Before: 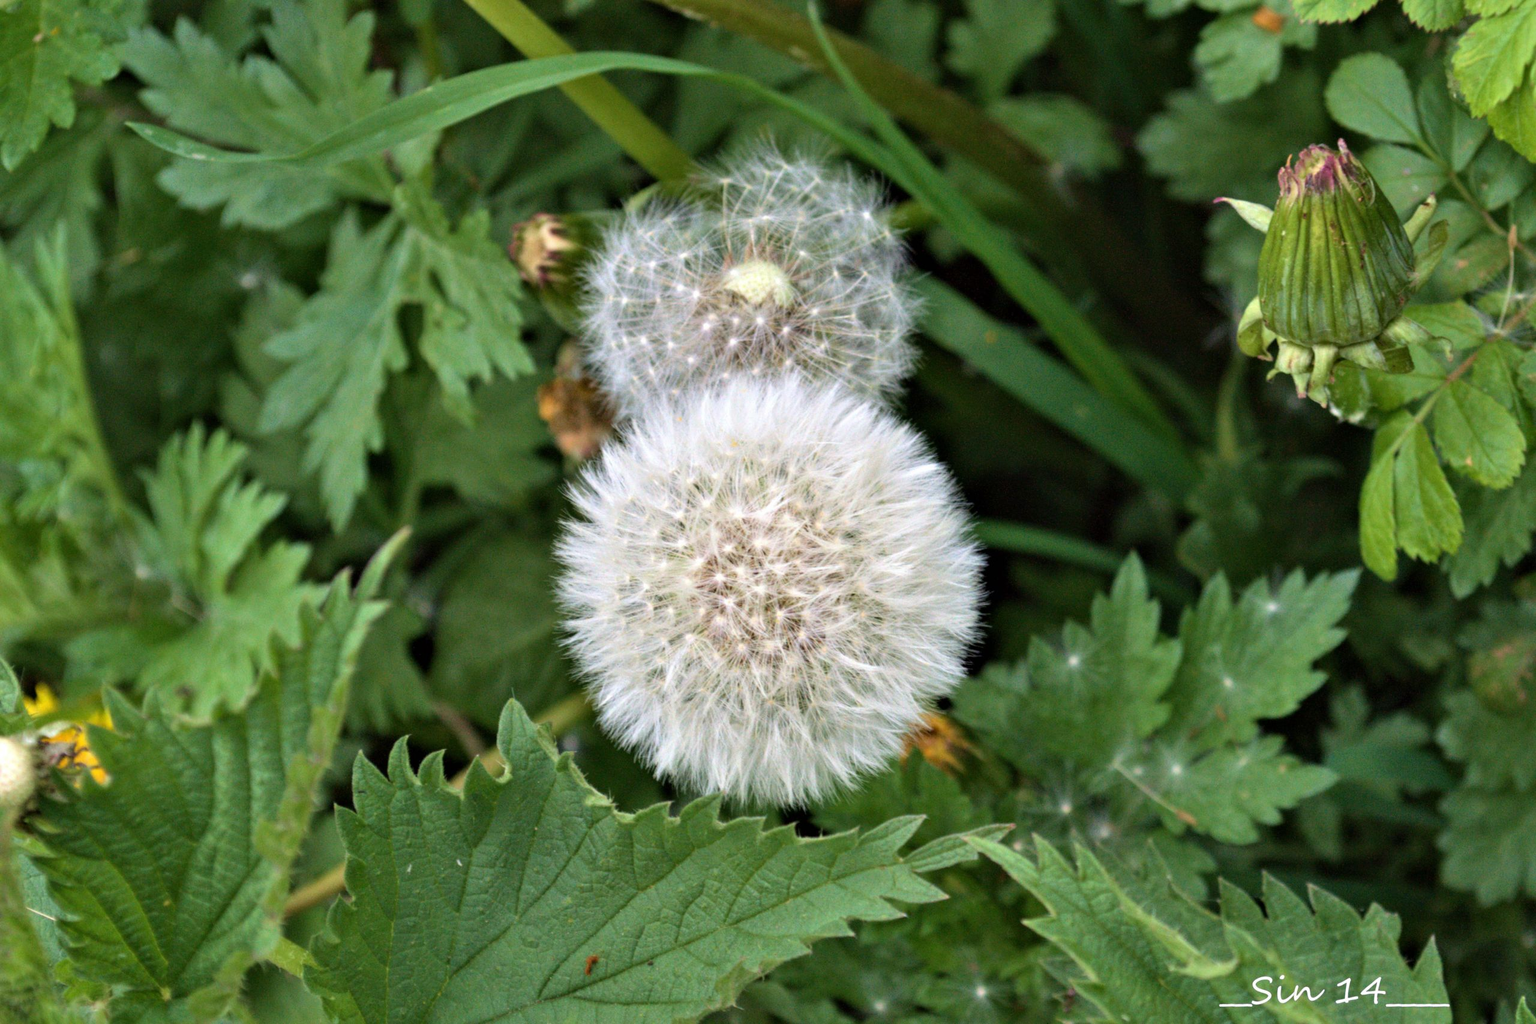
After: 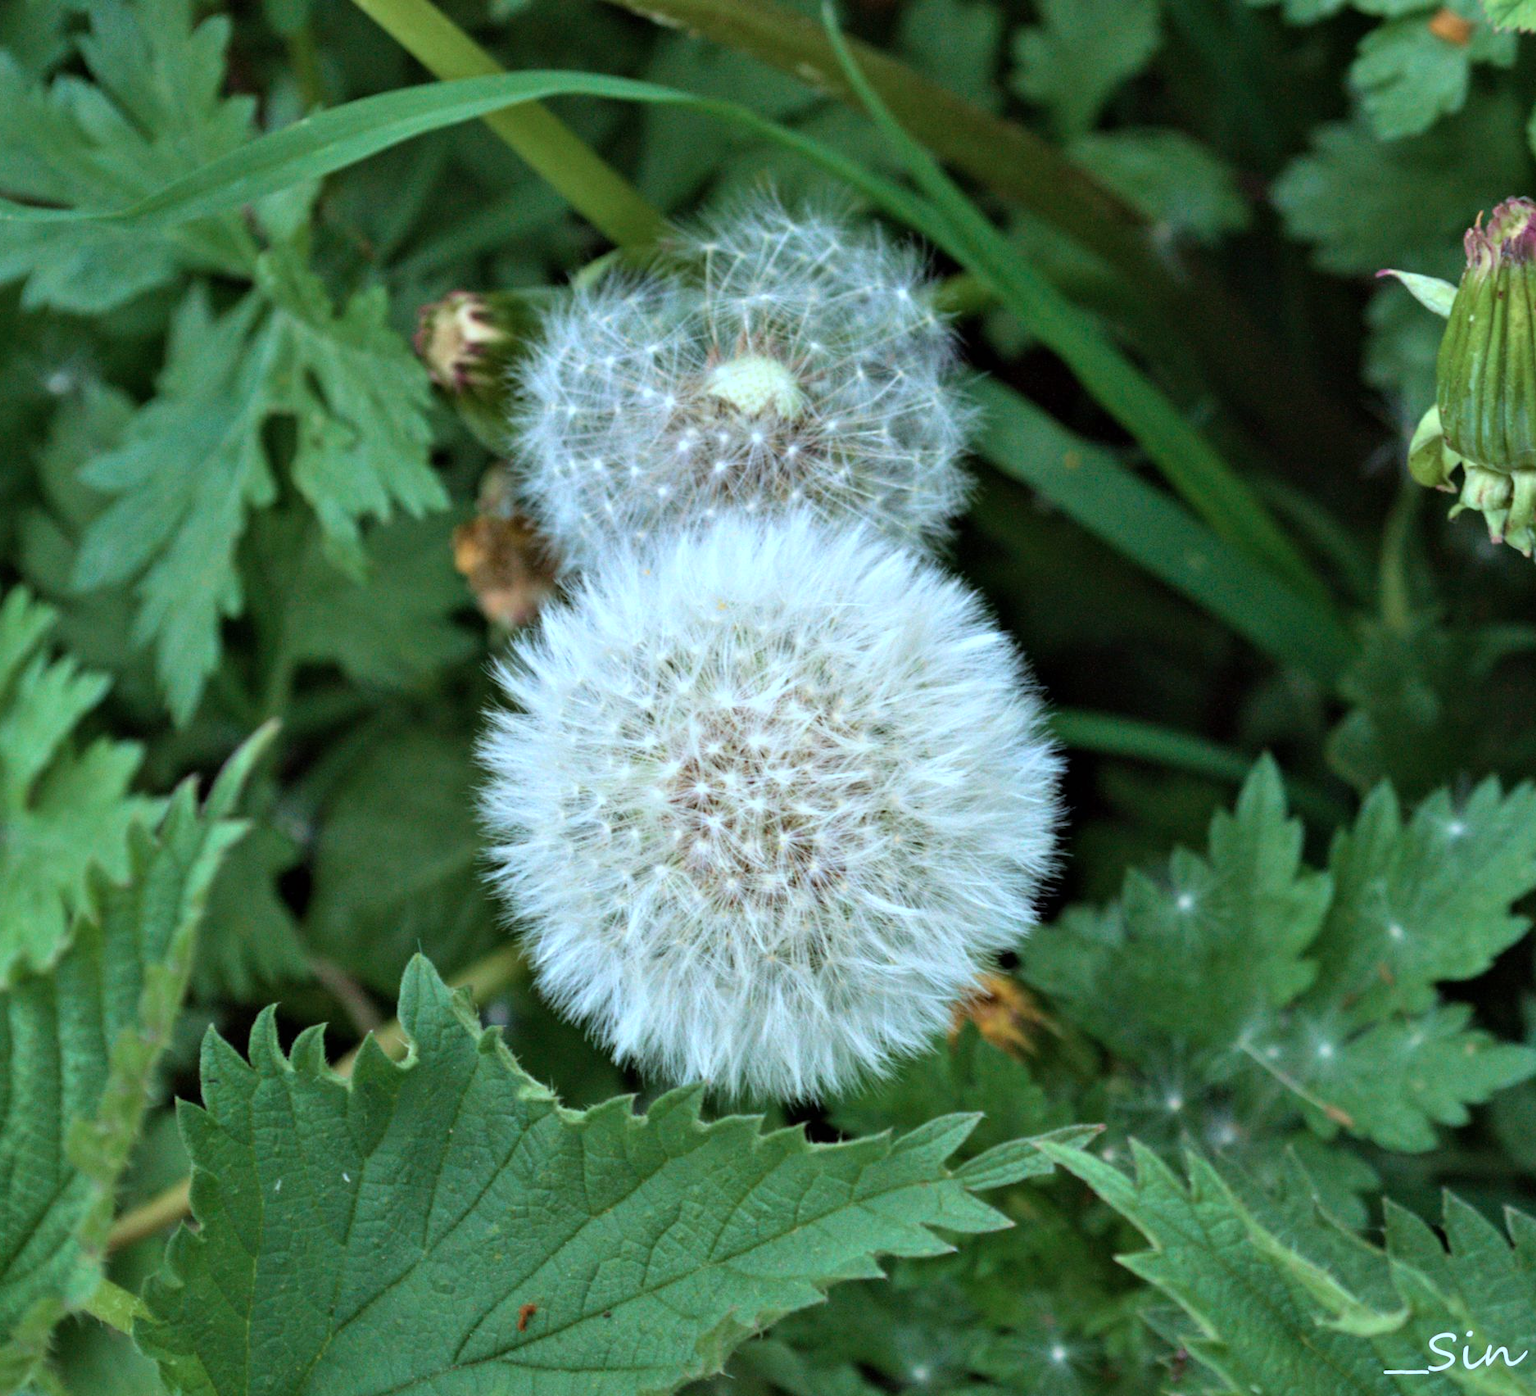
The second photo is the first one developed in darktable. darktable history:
crop: left 13.41%, top 0%, right 13.334%
color correction: highlights a* -11.58, highlights b* -15.43
